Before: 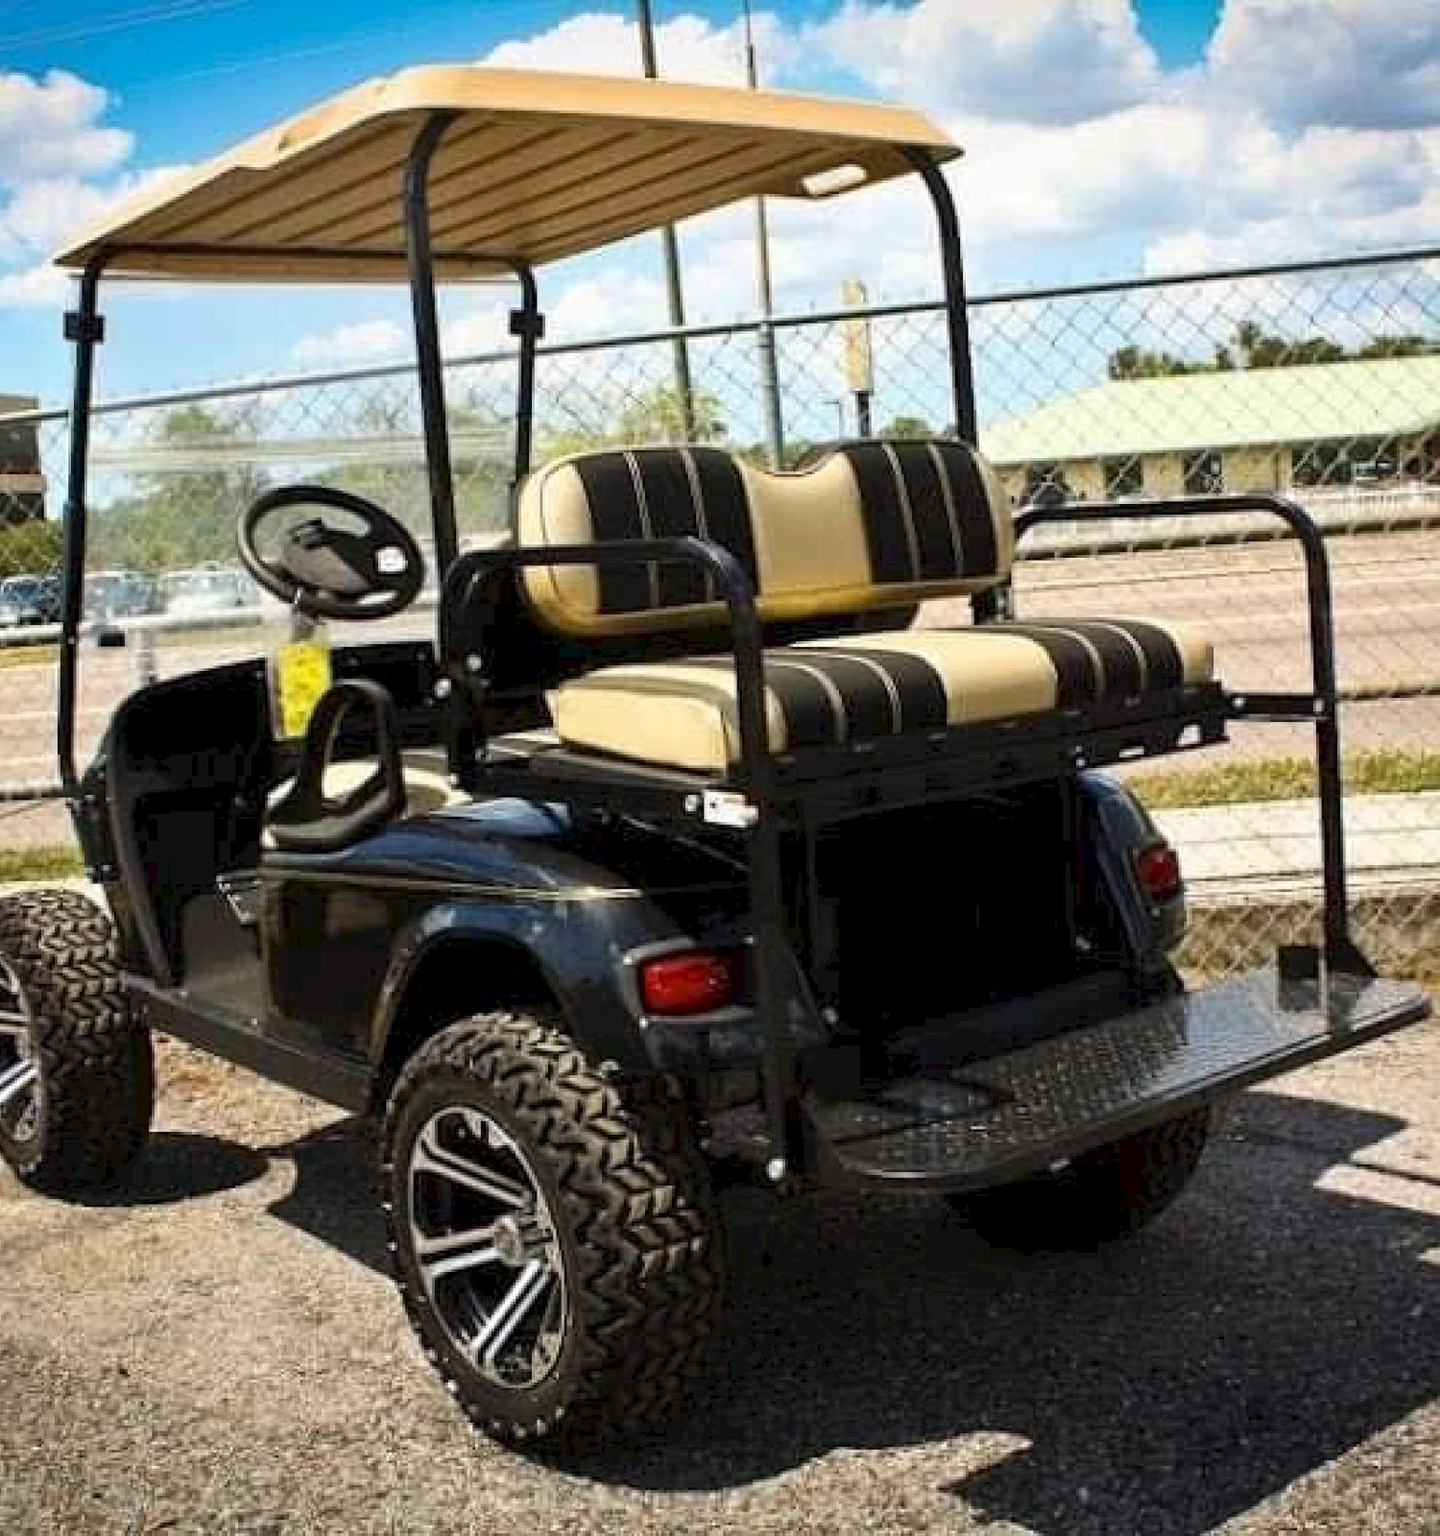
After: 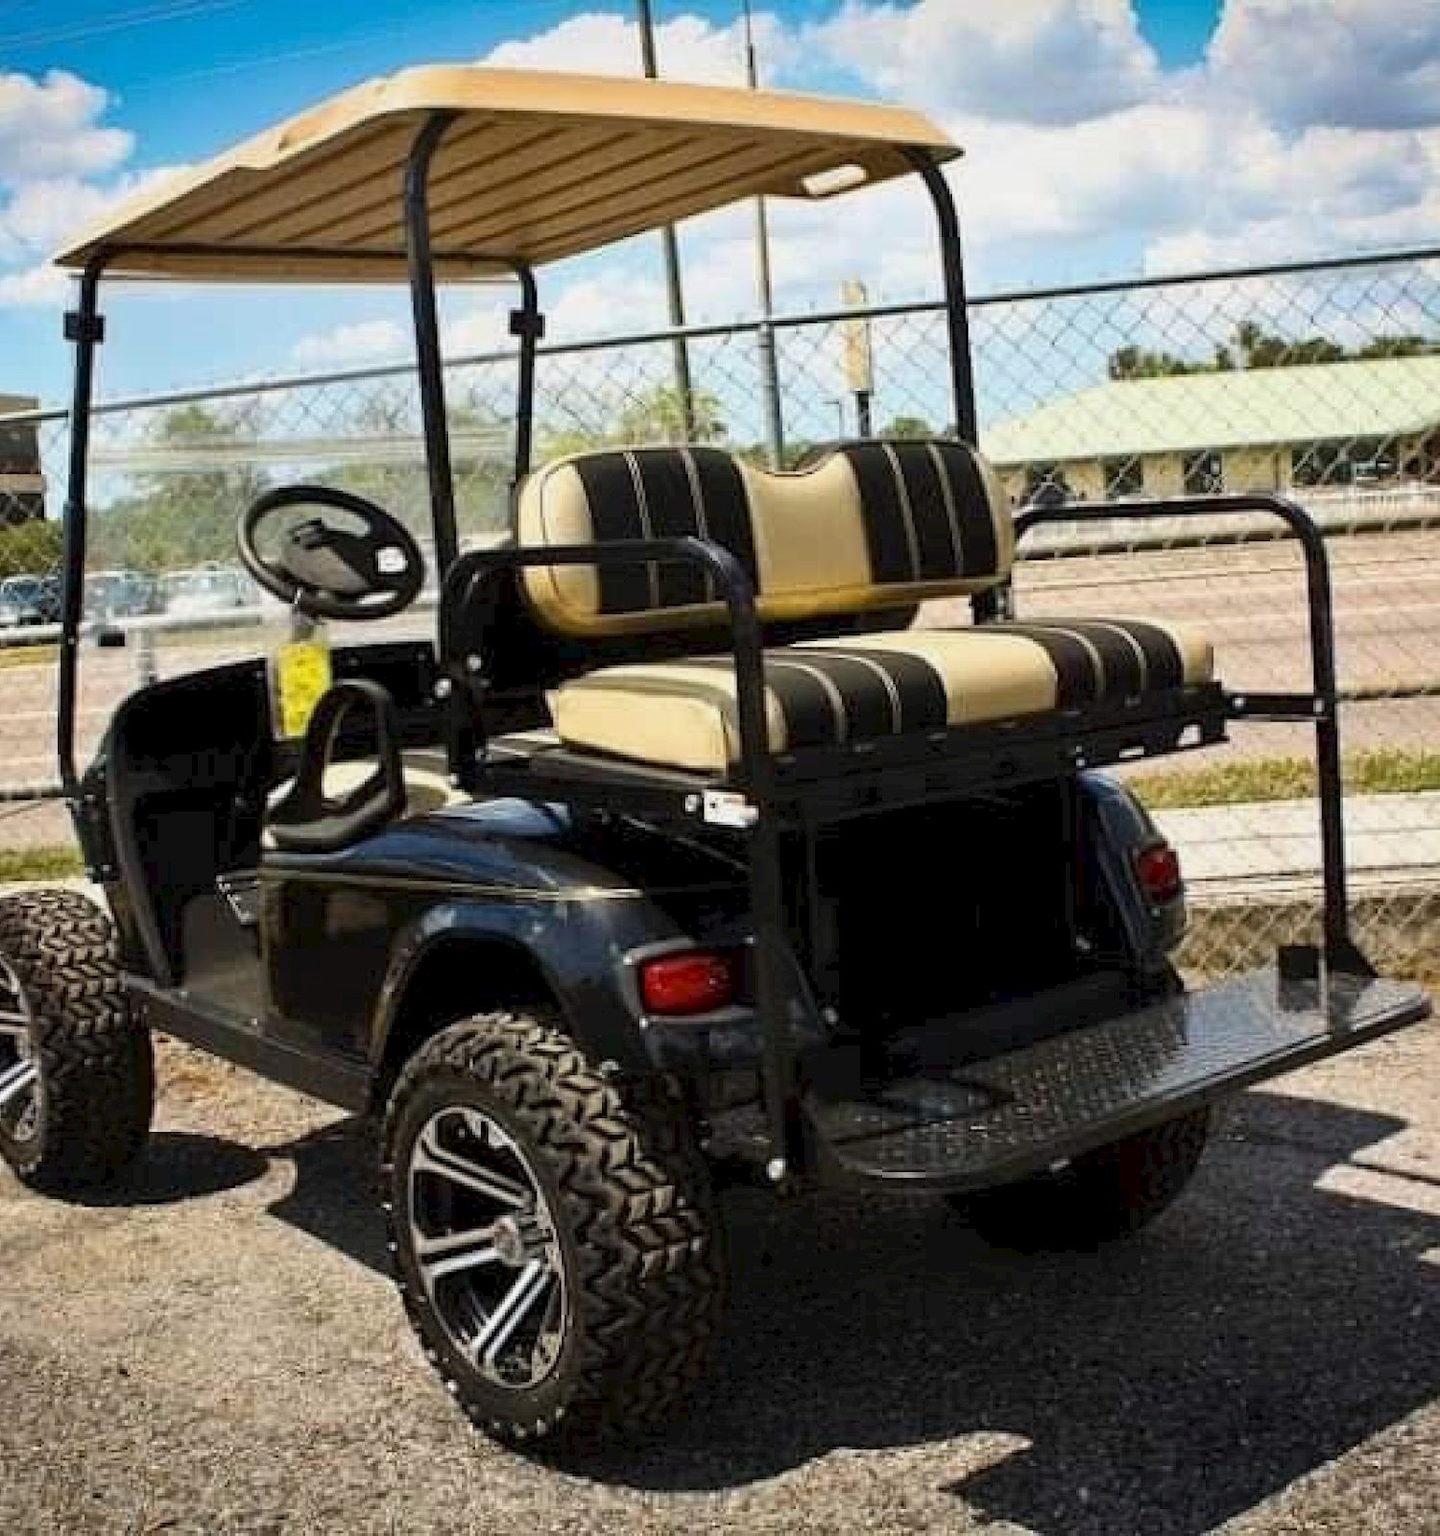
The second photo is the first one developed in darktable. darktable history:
exposure: exposure -0.156 EV, compensate highlight preservation false
color calibration: illuminant same as pipeline (D50), adaptation none (bypass), x 0.333, y 0.335, temperature 5014.27 K
